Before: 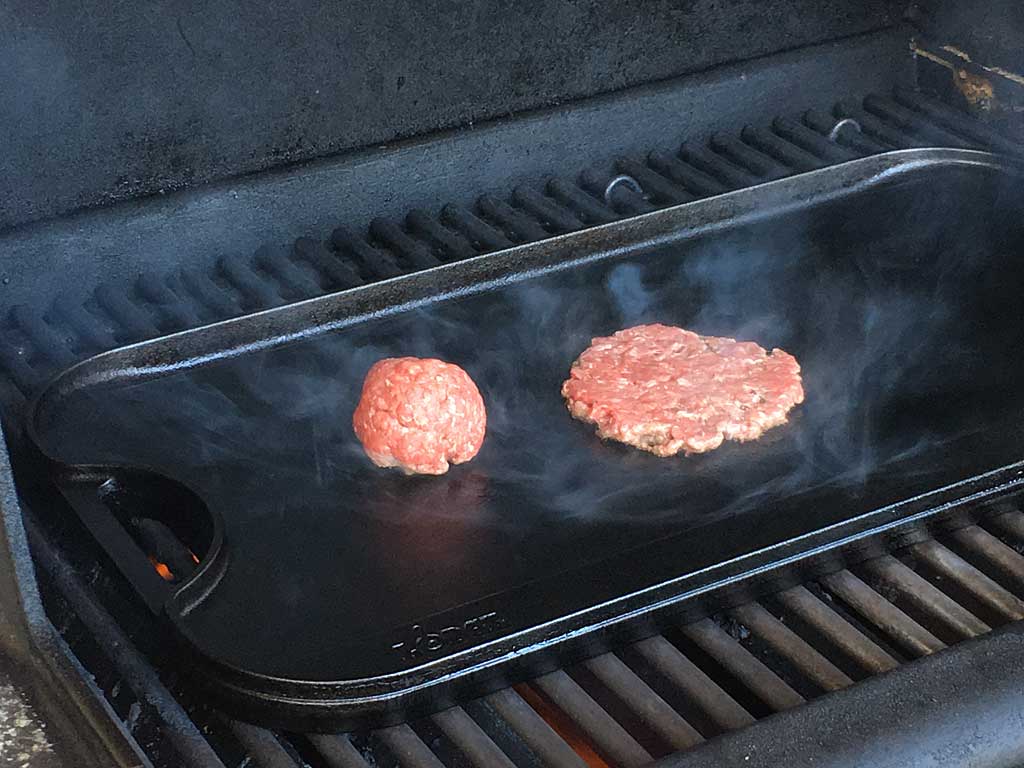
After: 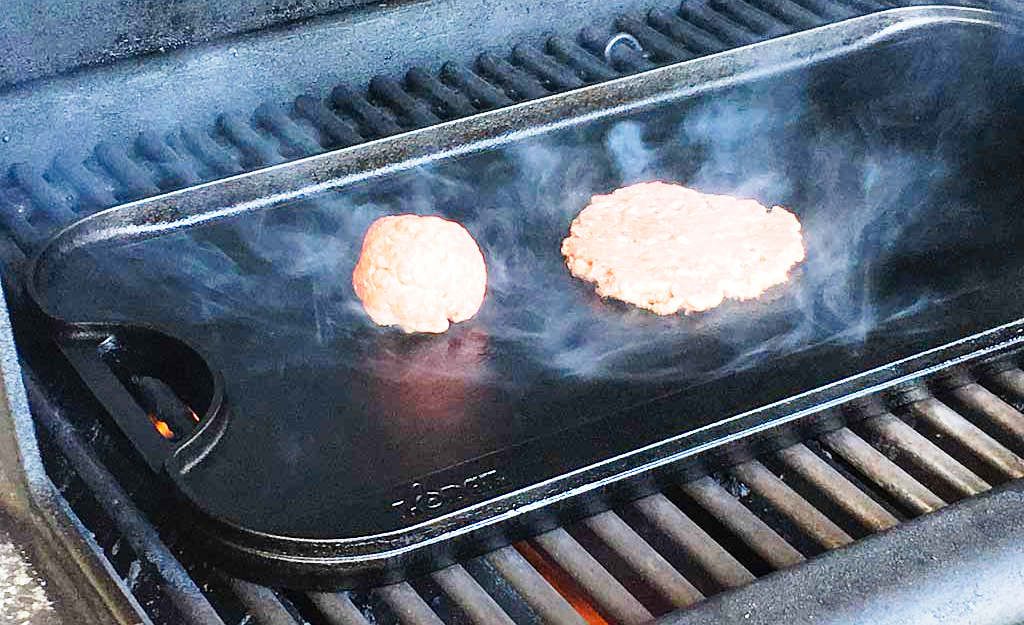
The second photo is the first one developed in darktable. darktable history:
base curve: exposure shift 0, preserve colors none
tone curve: curves: ch0 [(0, 0) (0.003, 0.003) (0.011, 0.012) (0.025, 0.027) (0.044, 0.048) (0.069, 0.074) (0.1, 0.117) (0.136, 0.177) (0.177, 0.246) (0.224, 0.324) (0.277, 0.422) (0.335, 0.531) (0.399, 0.633) (0.468, 0.733) (0.543, 0.824) (0.623, 0.895) (0.709, 0.938) (0.801, 0.961) (0.898, 0.98) (1, 1)], preserve colors none
crop and rotate: top 18.507%
exposure: black level correction 0.001, exposure 0.5 EV, compensate exposure bias true, compensate highlight preservation false
